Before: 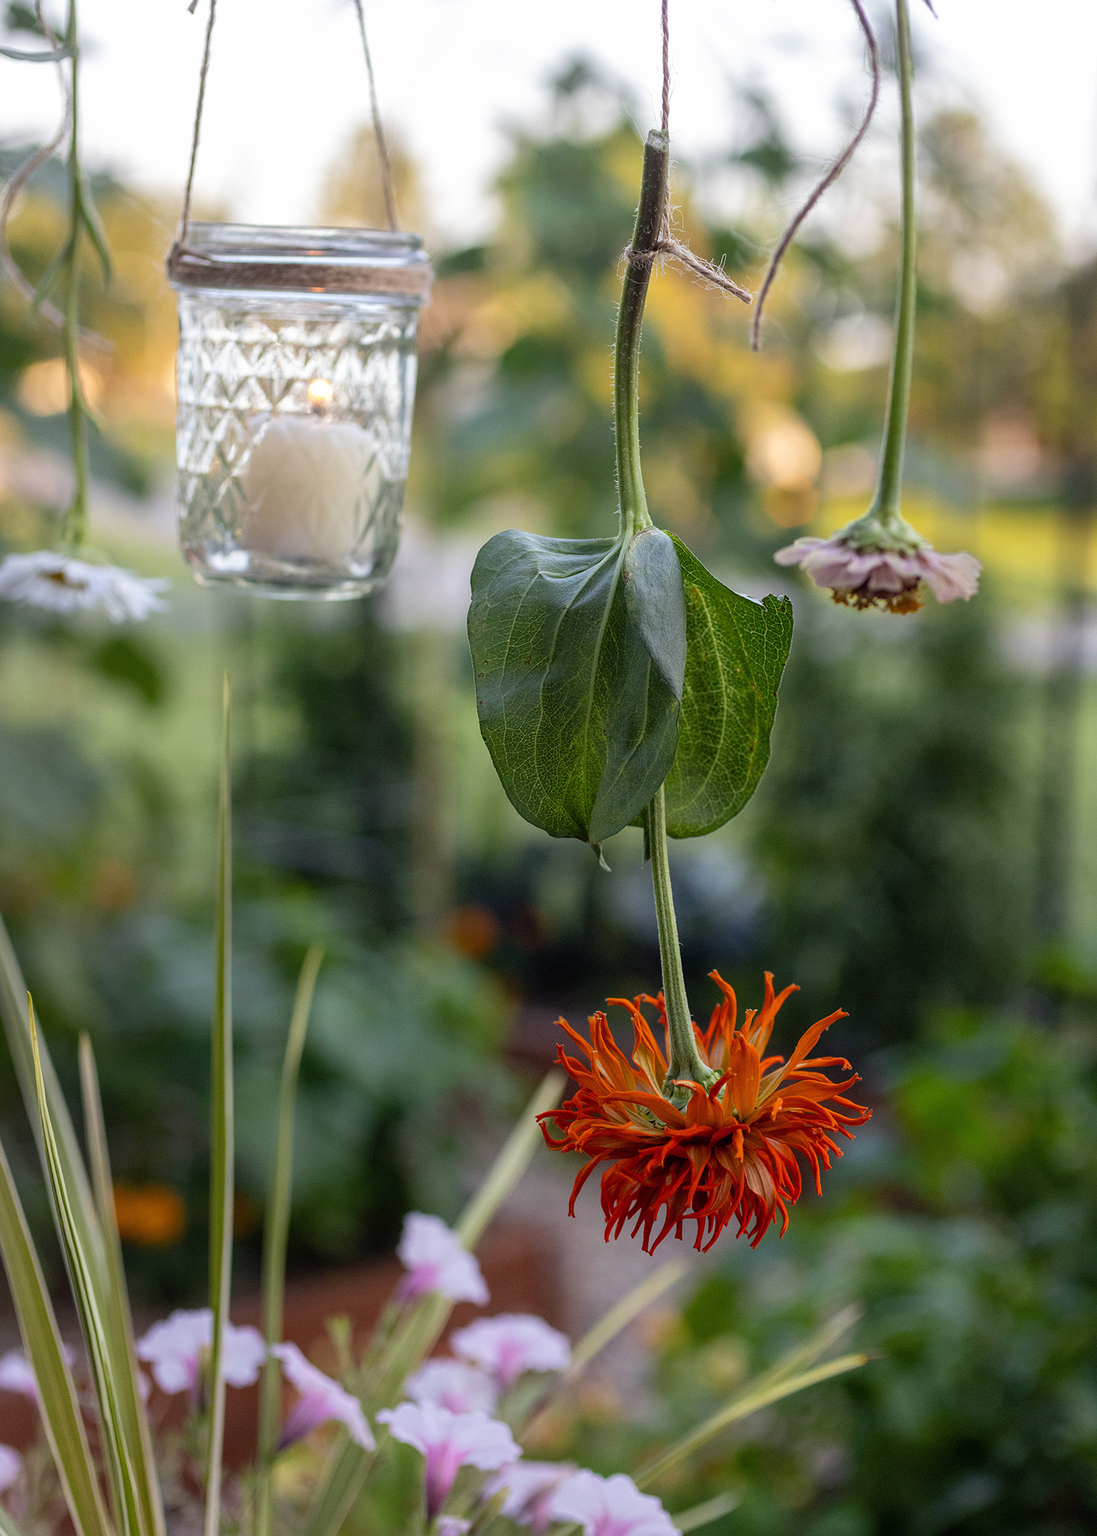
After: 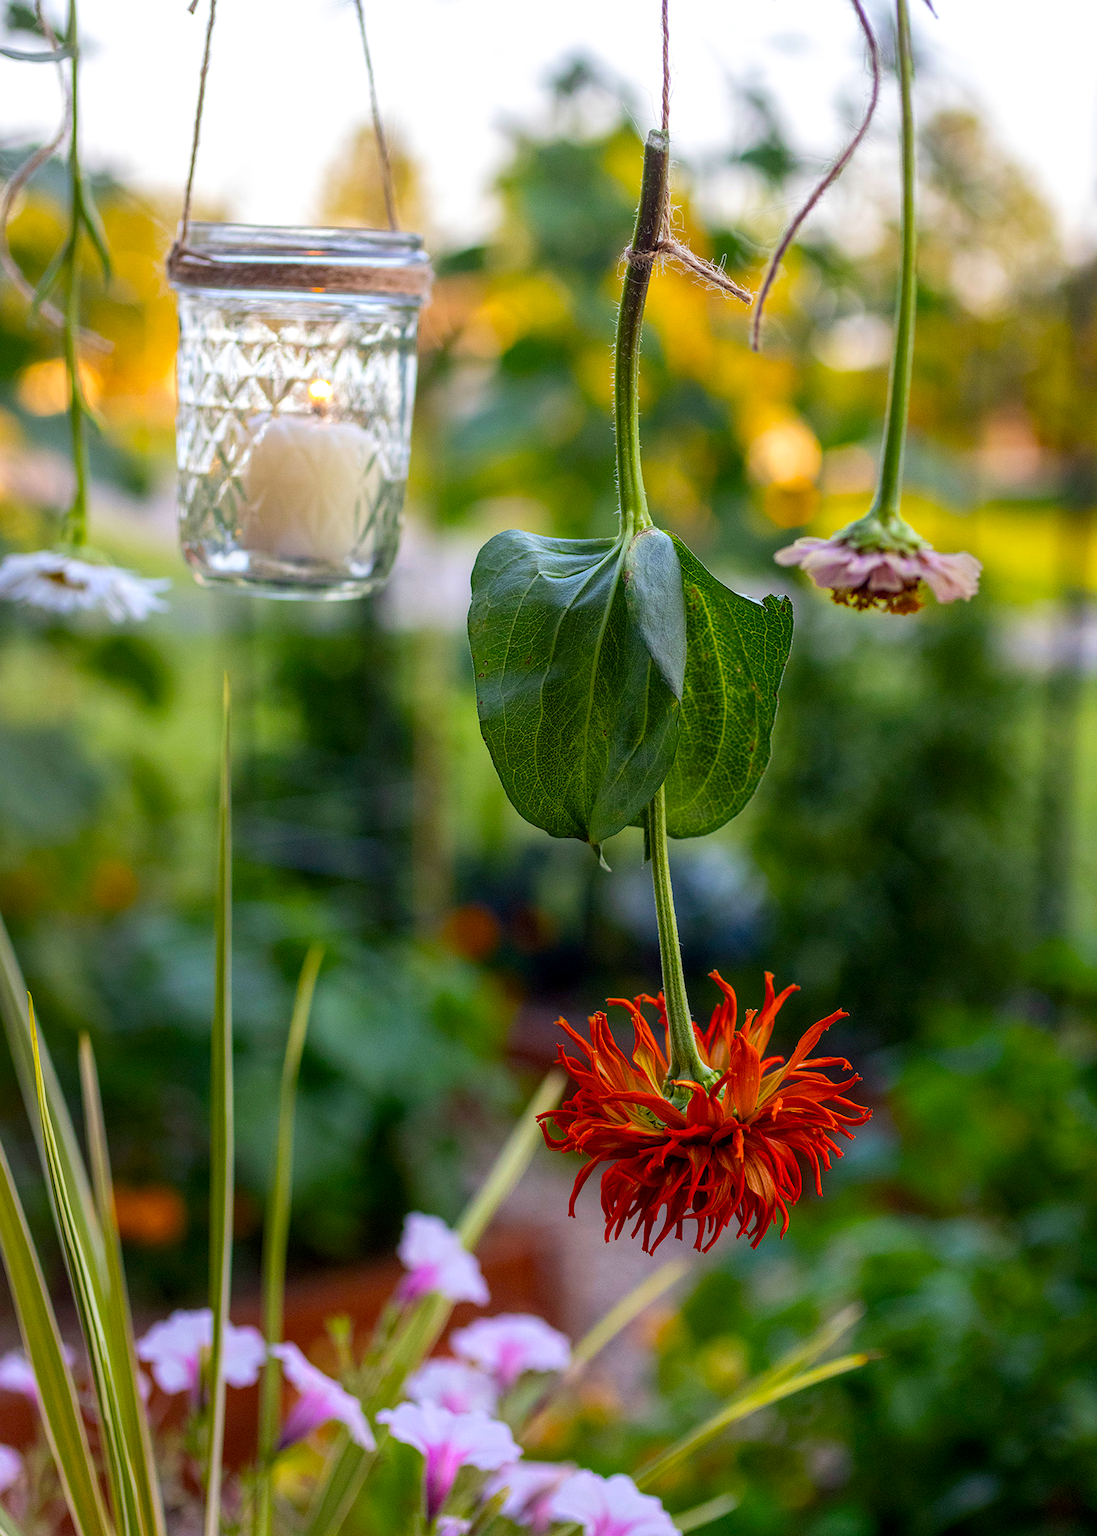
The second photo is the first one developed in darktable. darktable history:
contrast brightness saturation: contrast 0.08, saturation 0.2
local contrast: highlights 100%, shadows 100%, detail 120%, midtone range 0.2
color balance rgb: linear chroma grading › global chroma 15%, perceptual saturation grading › global saturation 30%
